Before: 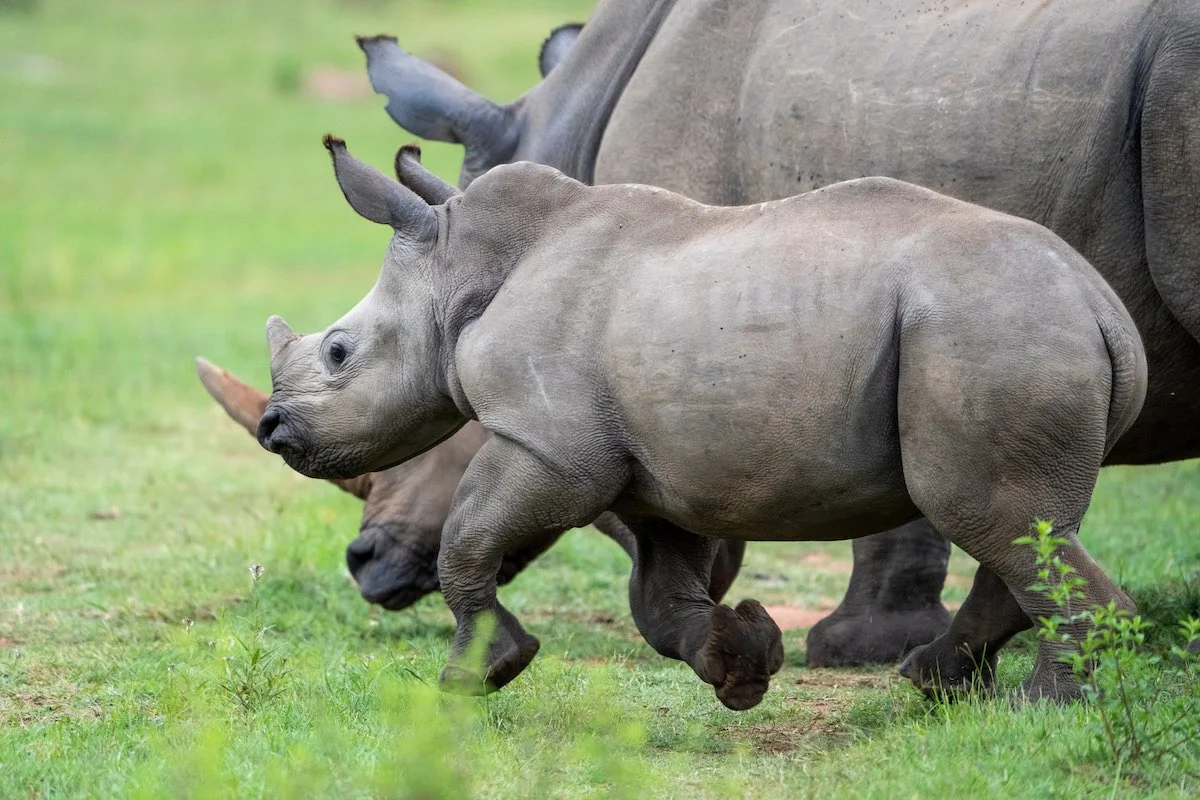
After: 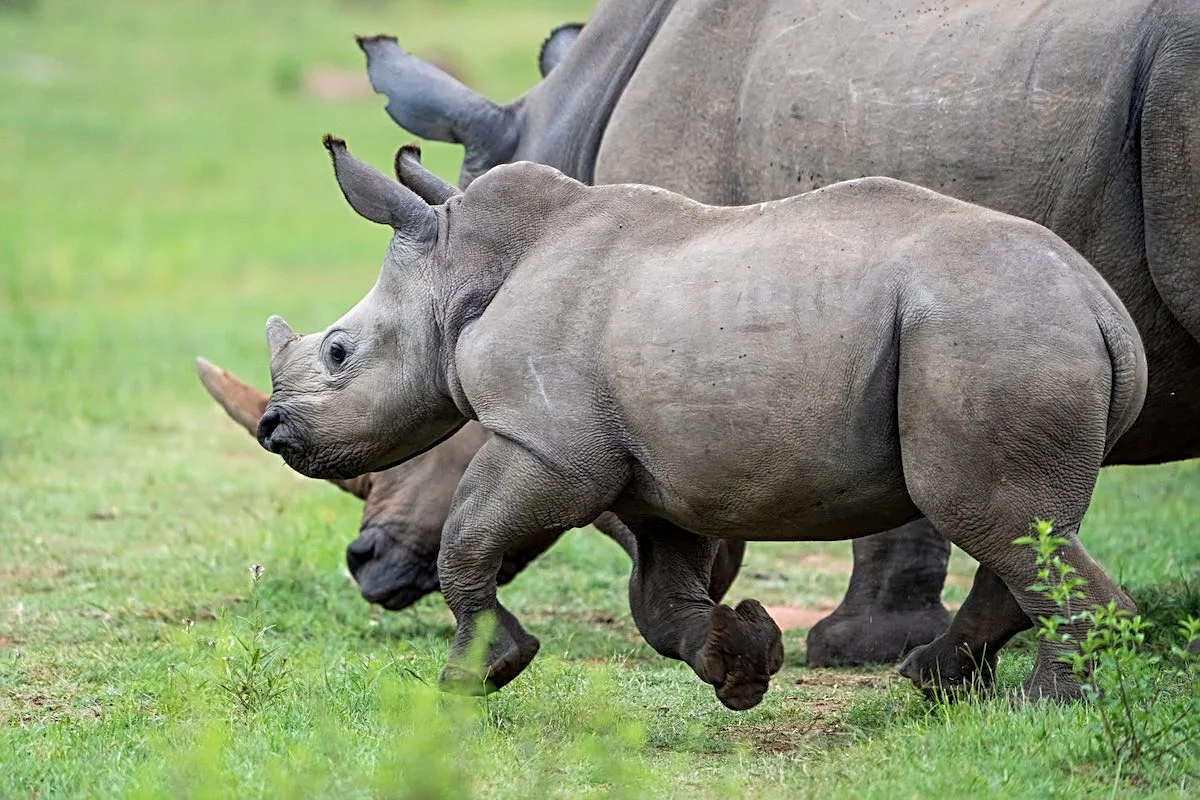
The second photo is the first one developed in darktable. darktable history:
sharpen: radius 3.098
